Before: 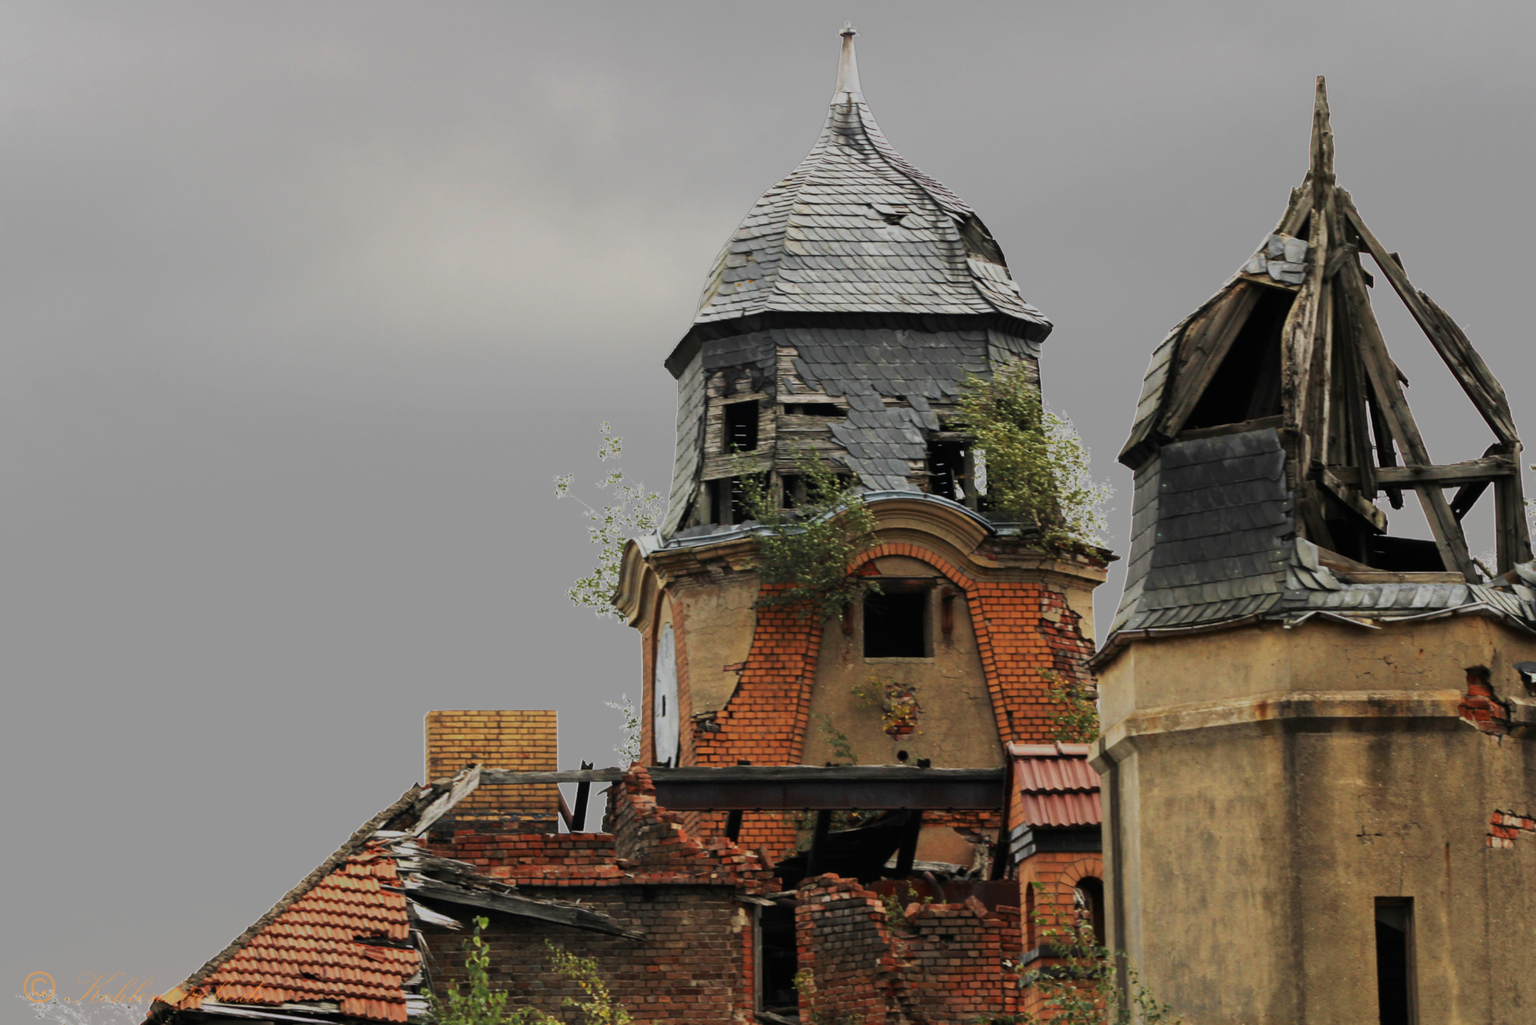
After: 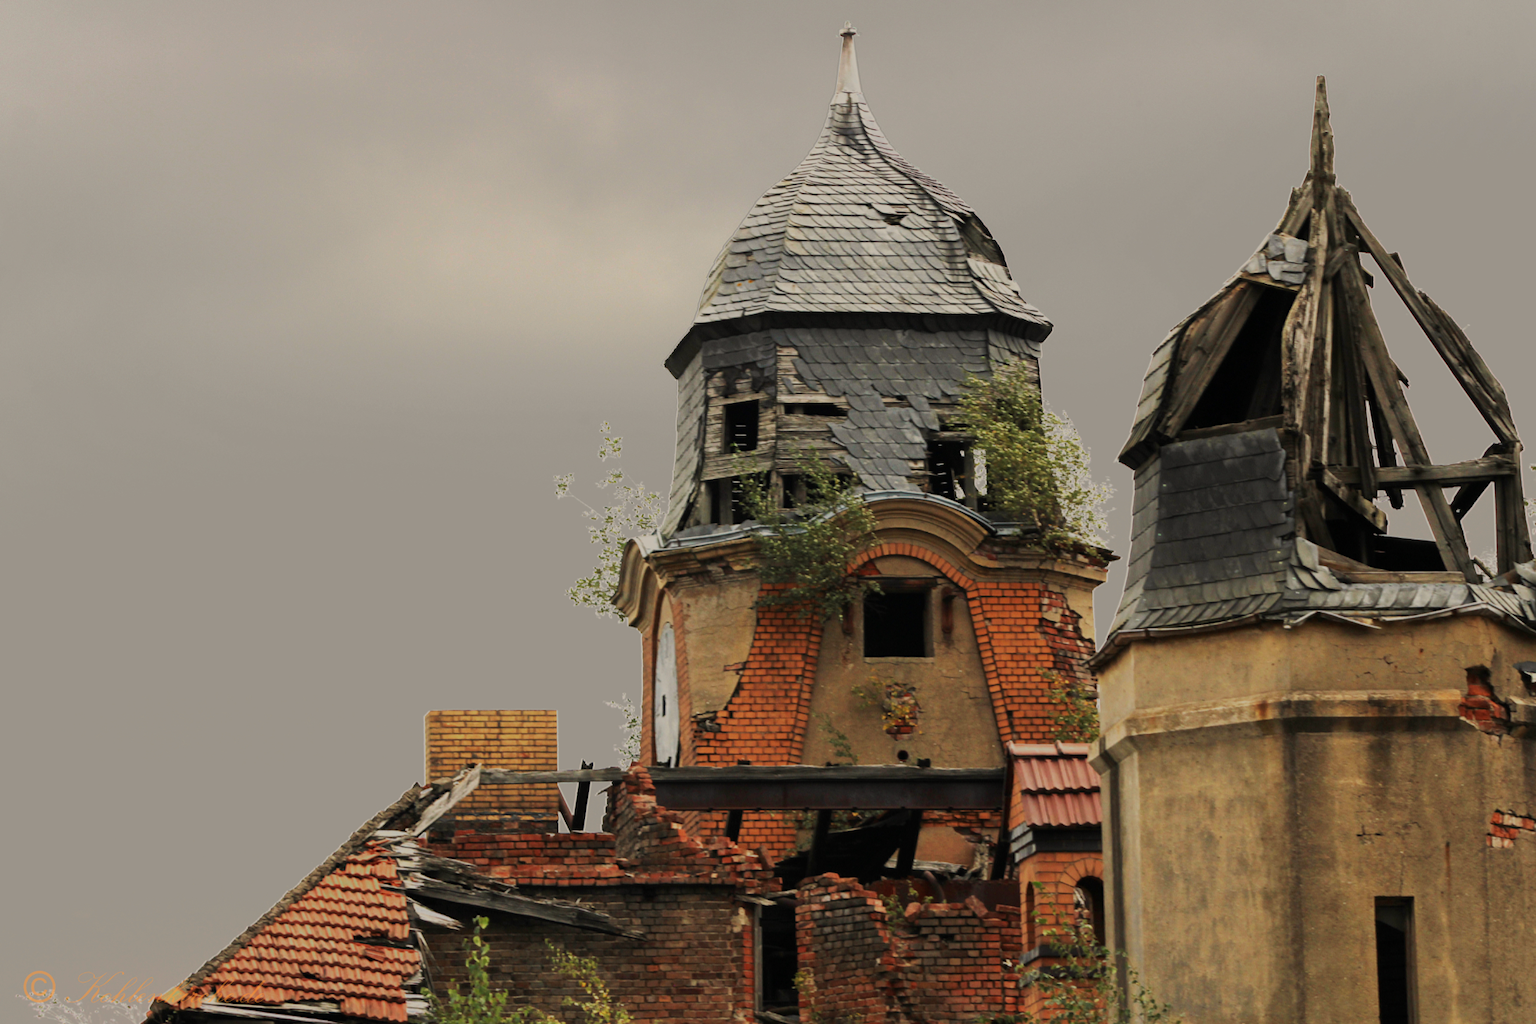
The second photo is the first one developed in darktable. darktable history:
white balance: red 1.045, blue 0.932
exposure: exposure -0.021 EV, compensate highlight preservation false
